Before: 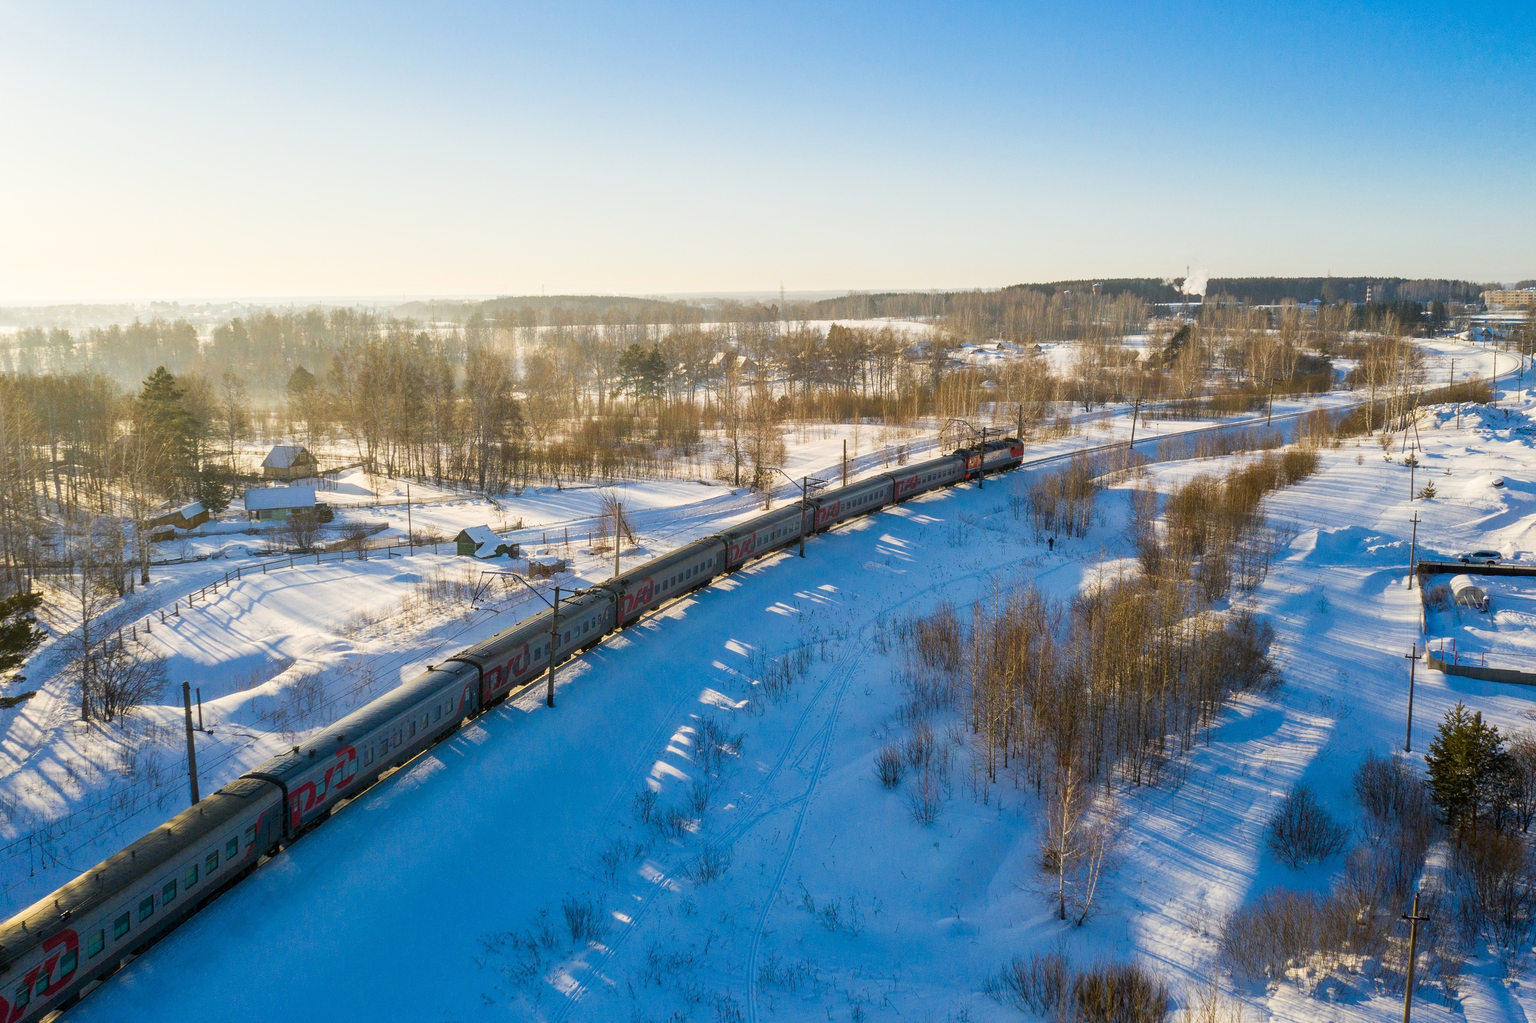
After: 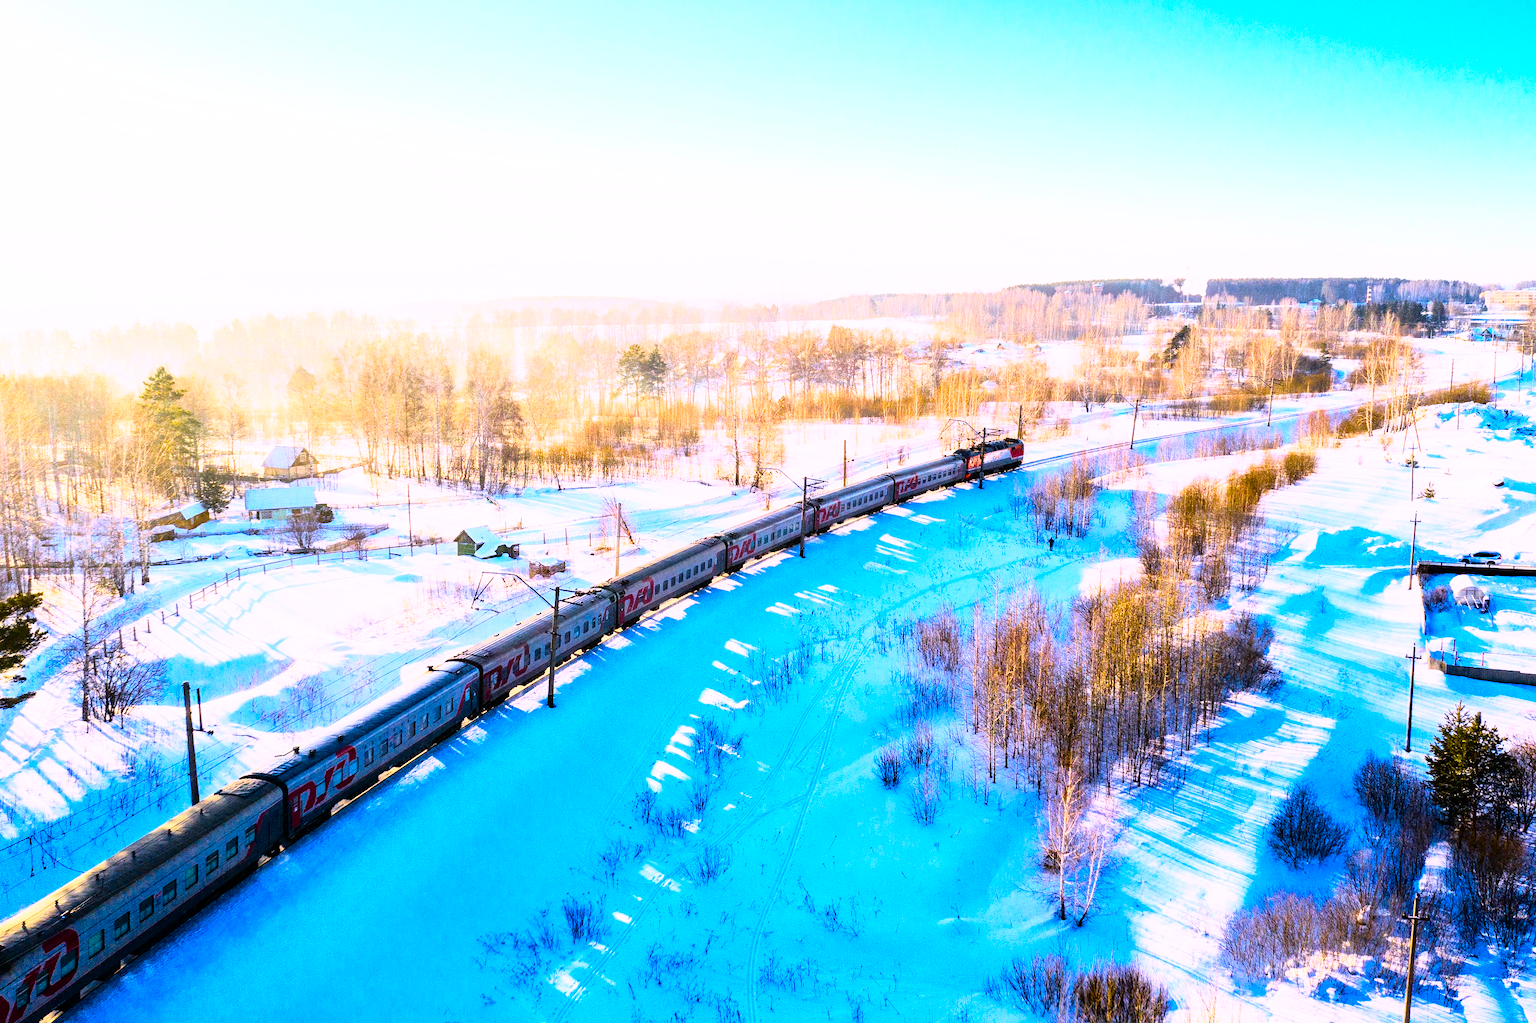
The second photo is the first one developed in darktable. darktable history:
white balance: red 1.042, blue 1.17
rgb curve: curves: ch0 [(0, 0) (0.21, 0.15) (0.24, 0.21) (0.5, 0.75) (0.75, 0.96) (0.89, 0.99) (1, 1)]; ch1 [(0, 0.02) (0.21, 0.13) (0.25, 0.2) (0.5, 0.67) (0.75, 0.9) (0.89, 0.97) (1, 1)]; ch2 [(0, 0.02) (0.21, 0.13) (0.25, 0.2) (0.5, 0.67) (0.75, 0.9) (0.89, 0.97) (1, 1)], compensate middle gray true
color balance rgb: linear chroma grading › shadows -2.2%, linear chroma grading › highlights -15%, linear chroma grading › global chroma -10%, linear chroma grading › mid-tones -10%, perceptual saturation grading › global saturation 45%, perceptual saturation grading › highlights -50%, perceptual saturation grading › shadows 30%, perceptual brilliance grading › global brilliance 18%, global vibrance 45%
